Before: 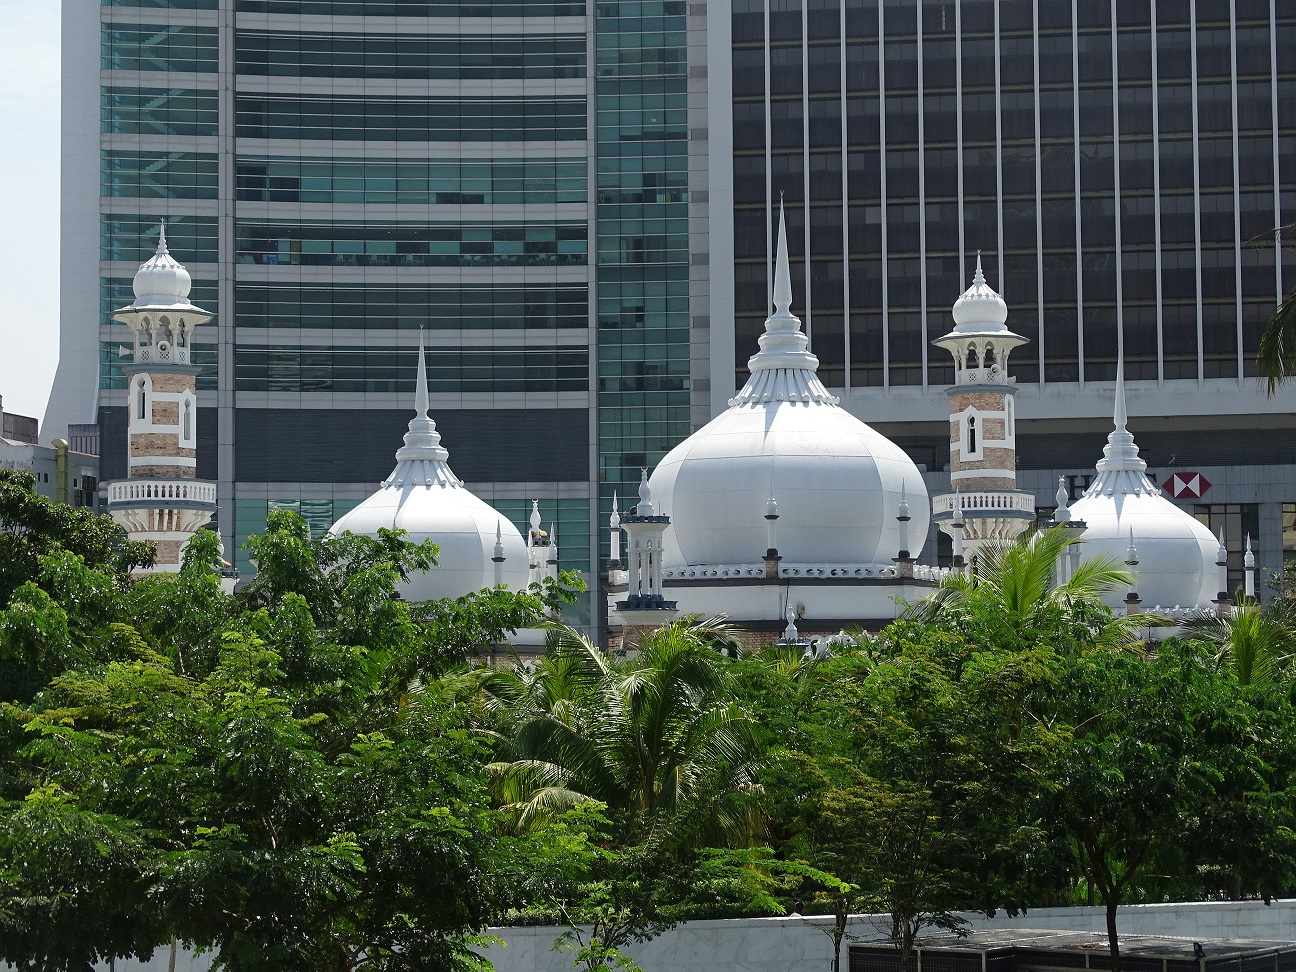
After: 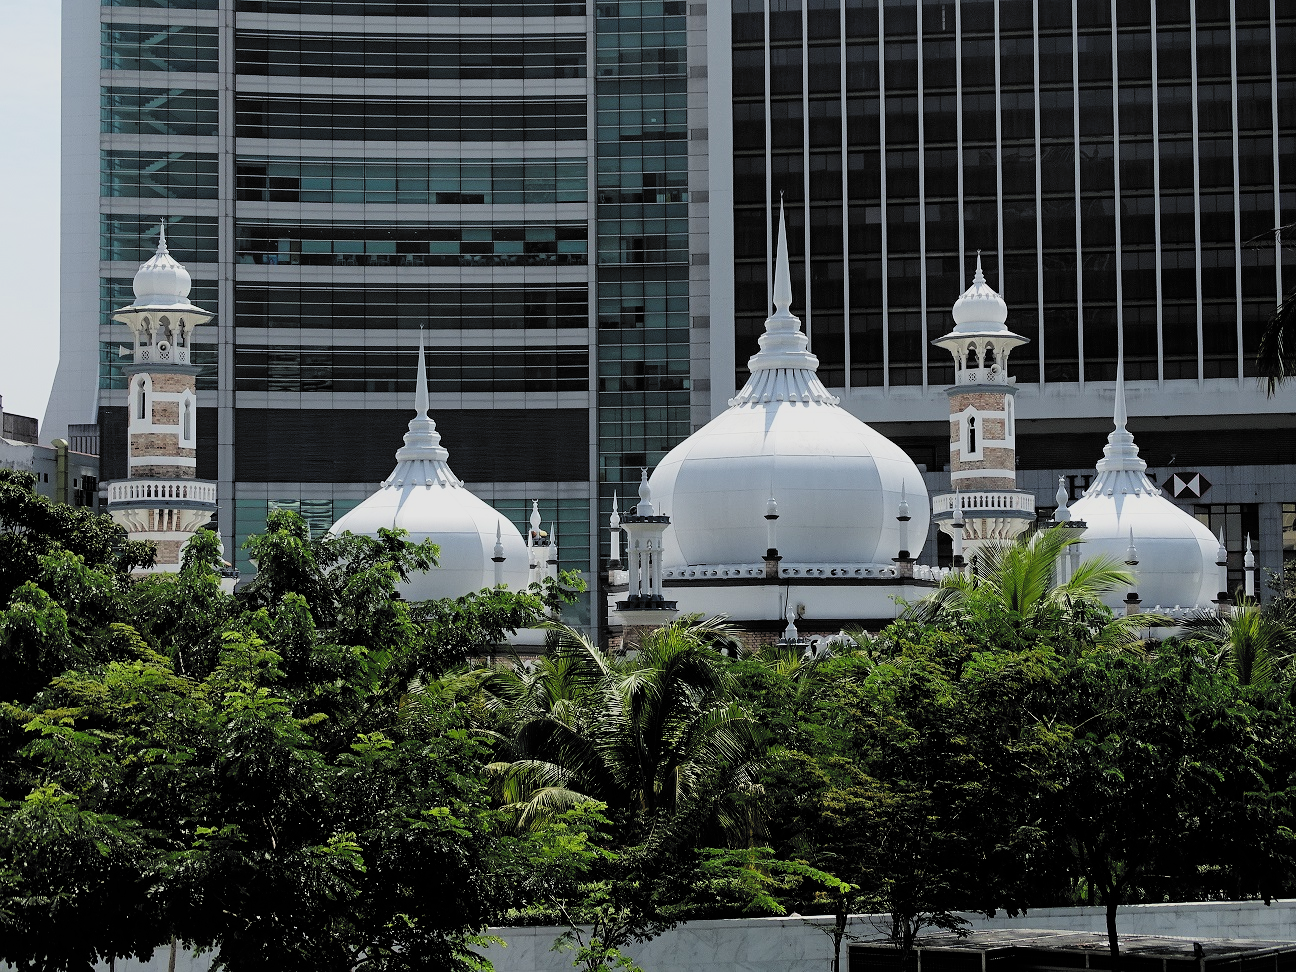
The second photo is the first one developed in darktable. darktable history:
filmic rgb: black relative exposure -5.03 EV, white relative exposure 3.95 EV, hardness 2.89, contrast 1.298, highlights saturation mix -30.77%, color science v6 (2022)
